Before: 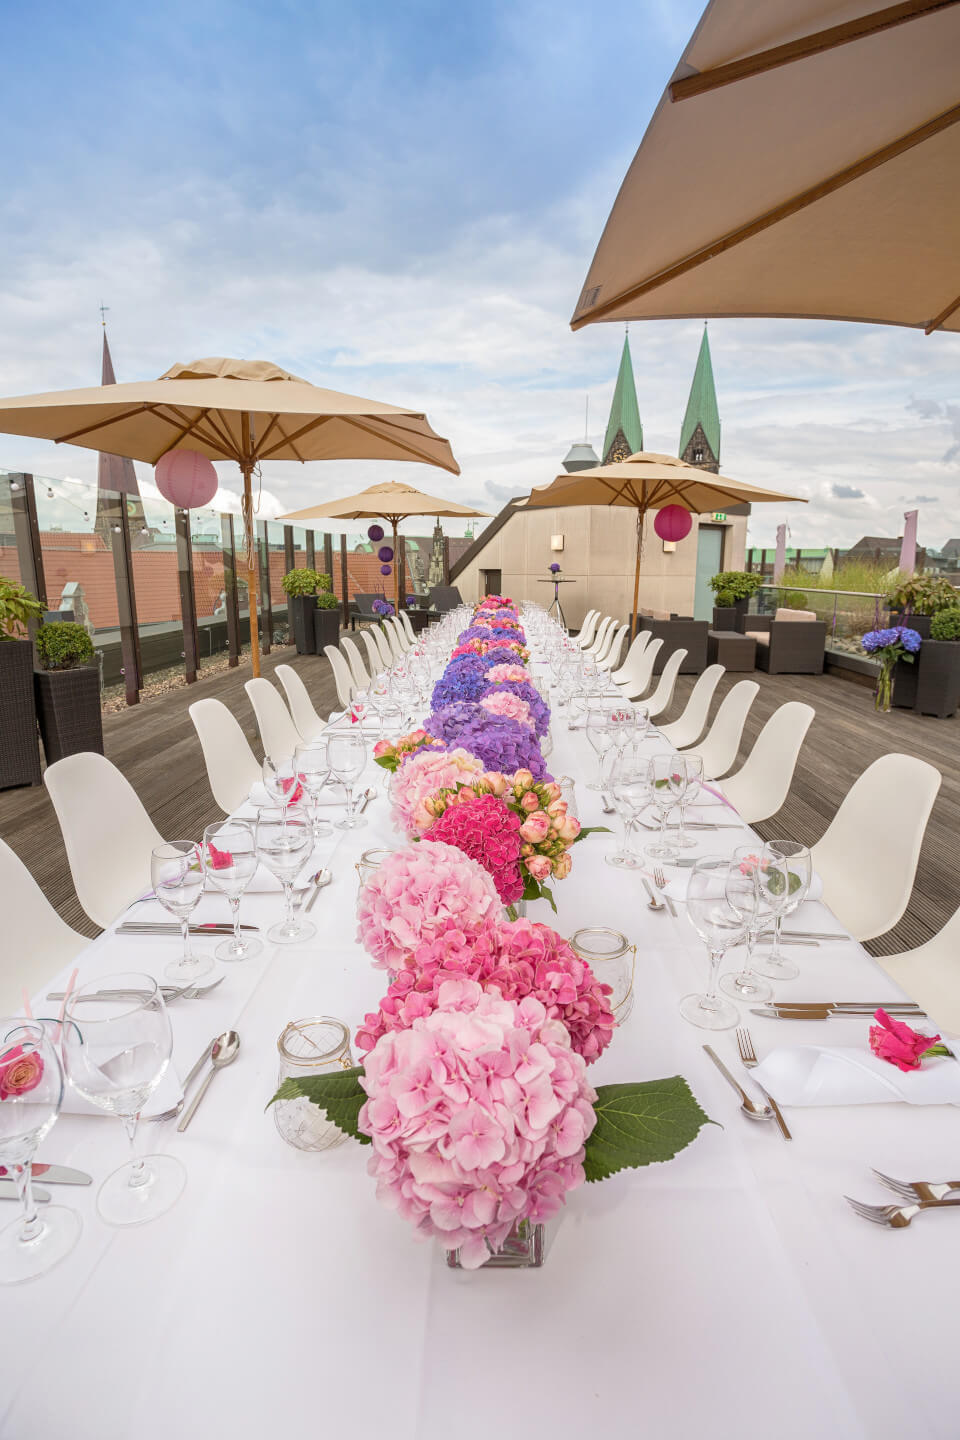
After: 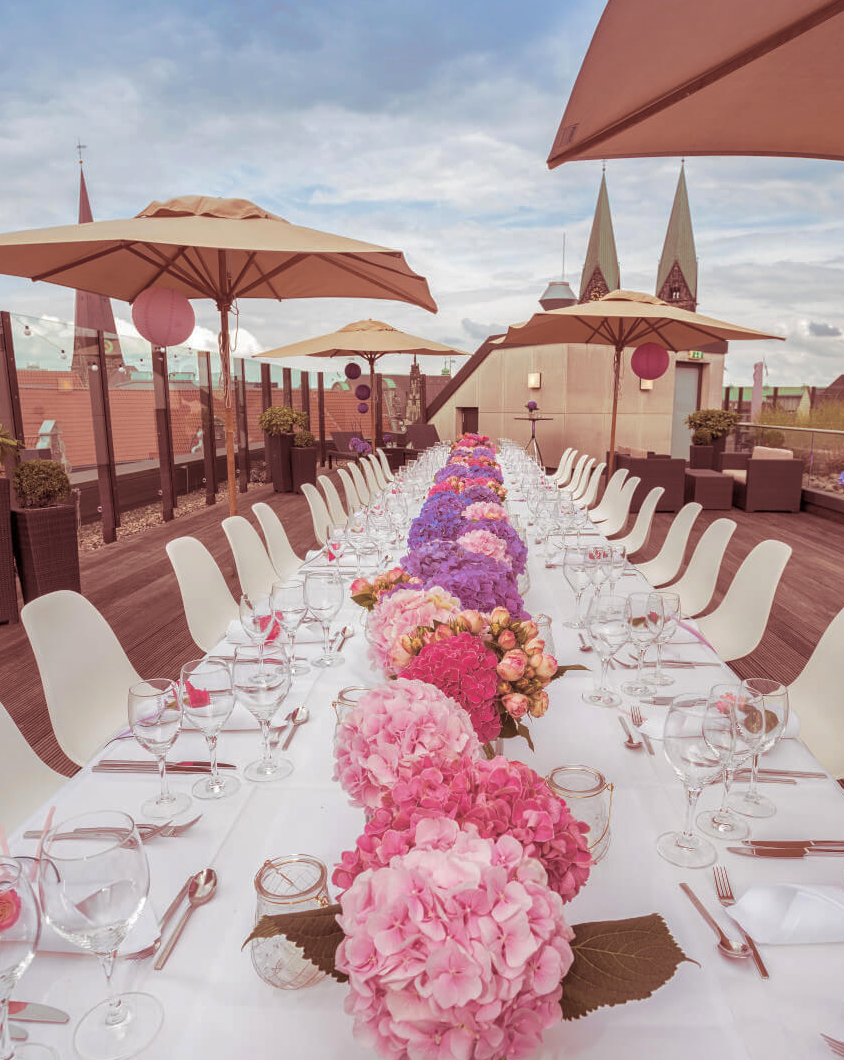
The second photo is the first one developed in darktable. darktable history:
crop and rotate: left 2.425%, top 11.305%, right 9.6%, bottom 15.08%
split-toning: highlights › hue 187.2°, highlights › saturation 0.83, balance -68.05, compress 56.43%
shadows and highlights: on, module defaults
